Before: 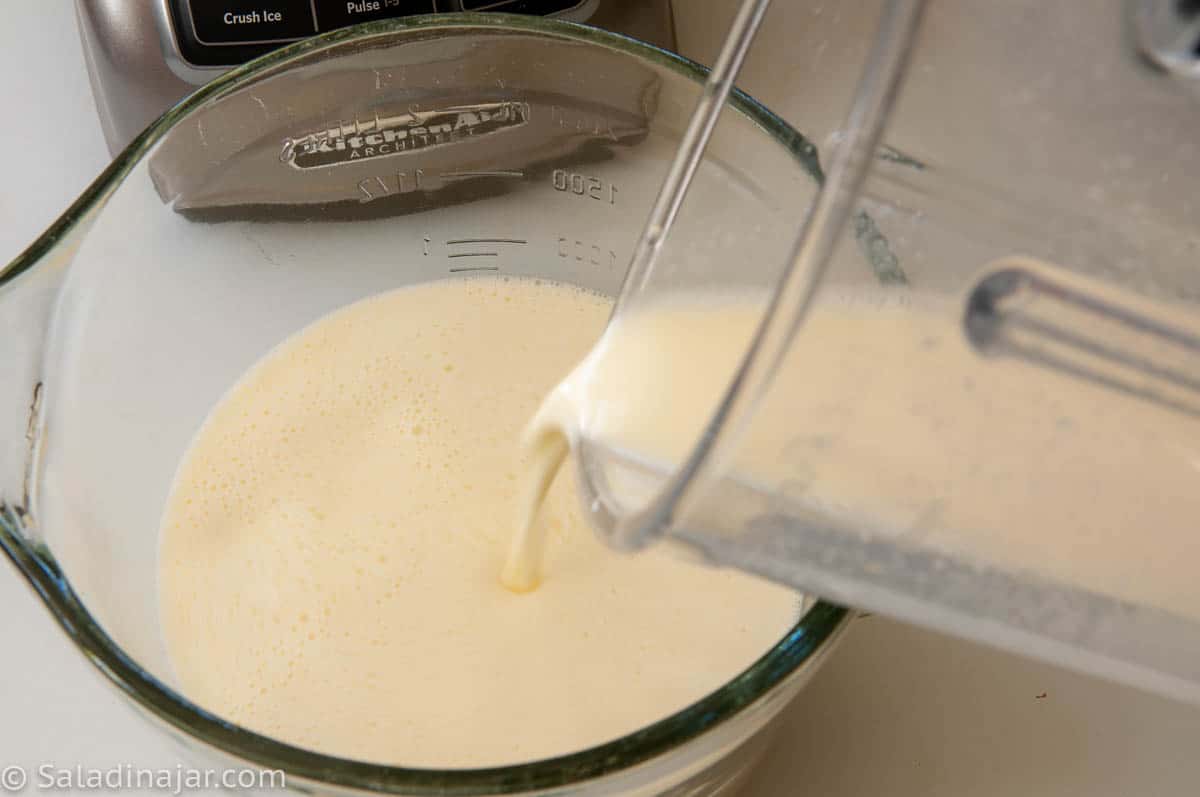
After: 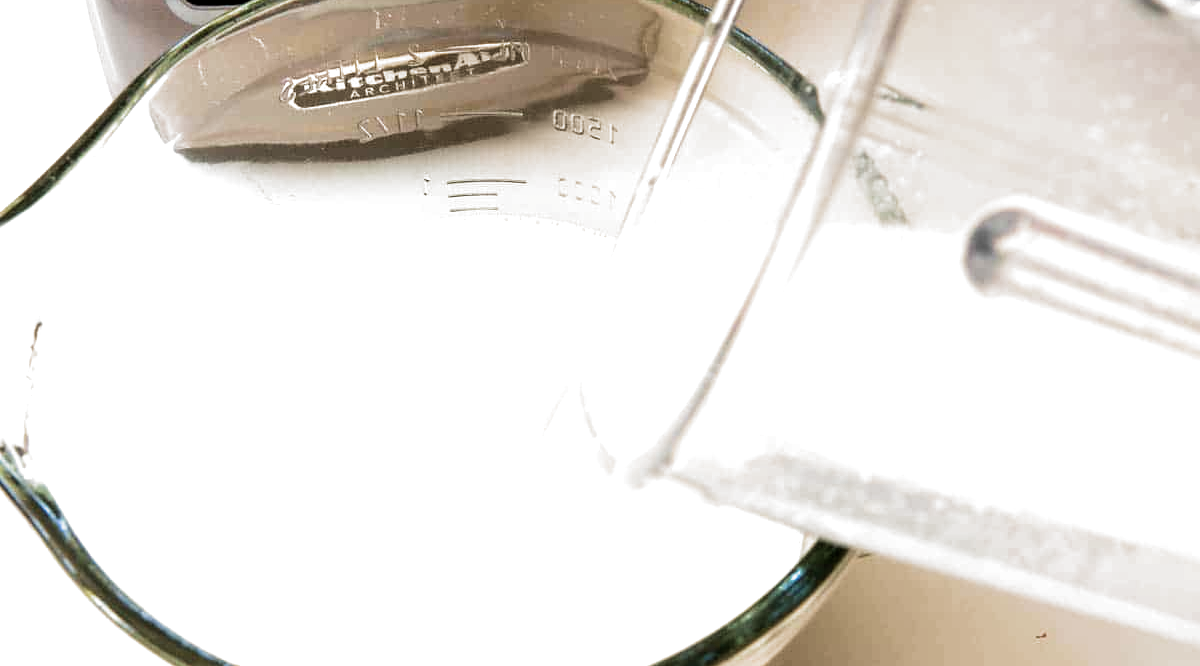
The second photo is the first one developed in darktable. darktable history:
filmic rgb: black relative exposure -8.2 EV, white relative exposure 2.2 EV, threshold 3 EV, hardness 7.11, latitude 75%, contrast 1.325, highlights saturation mix -2%, shadows ↔ highlights balance 30%, preserve chrominance RGB euclidean norm, color science v5 (2021), contrast in shadows safe, contrast in highlights safe, enable highlight reconstruction true
crop: top 7.625%, bottom 8.027%
exposure: black level correction 0, exposure 1.2 EV, compensate highlight preservation false
